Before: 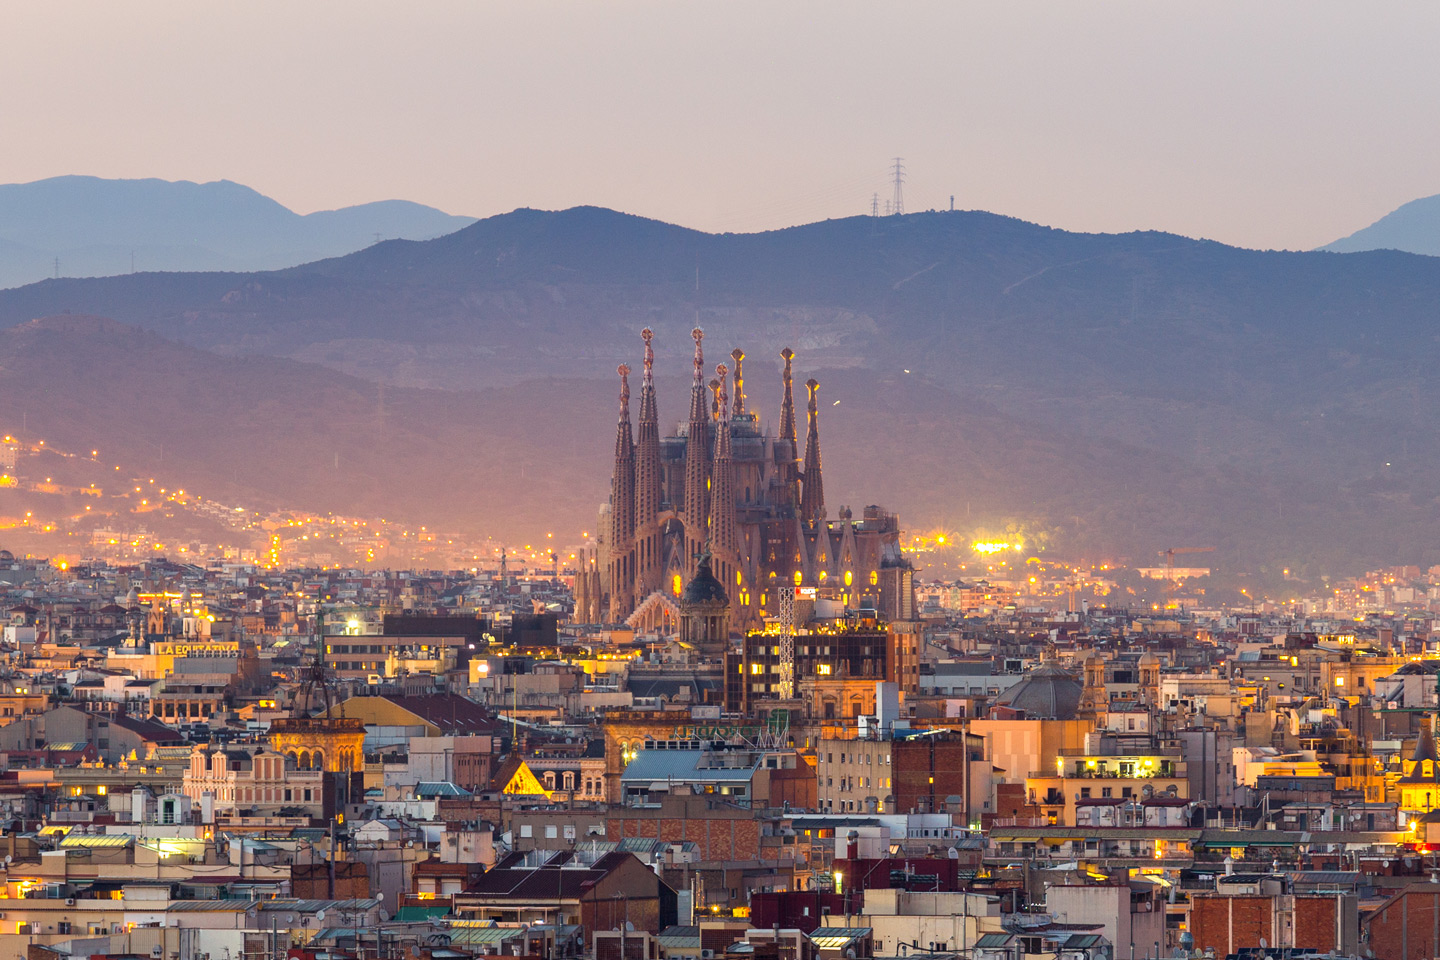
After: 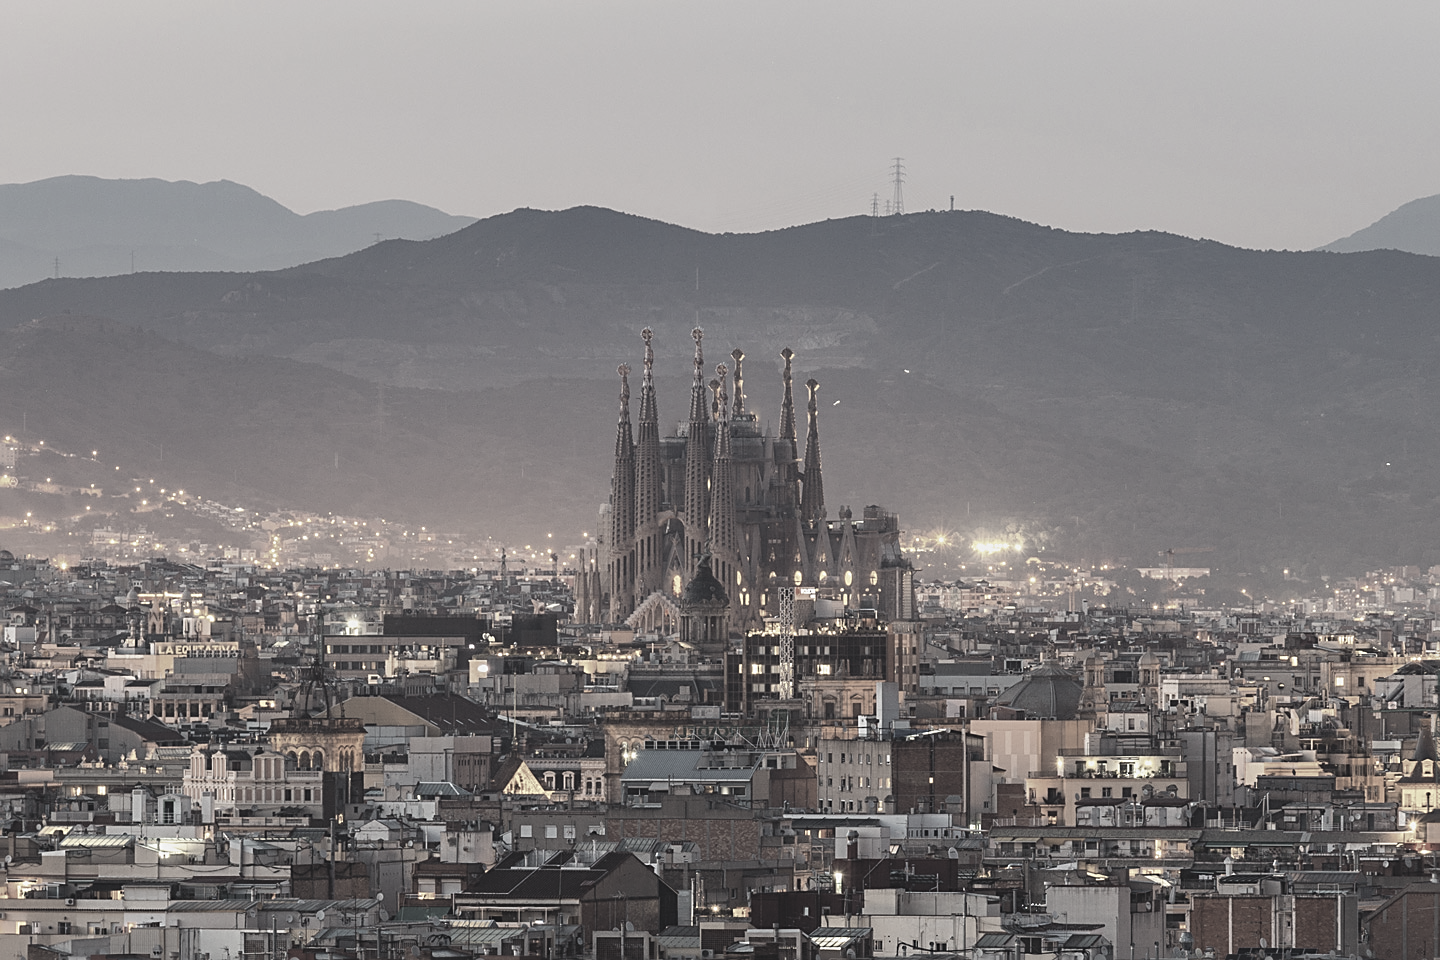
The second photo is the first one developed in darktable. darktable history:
sharpen: on, module defaults
exposure: black level correction -0.014, exposure -0.193 EV, compensate highlight preservation false
color correction: saturation 0.2
